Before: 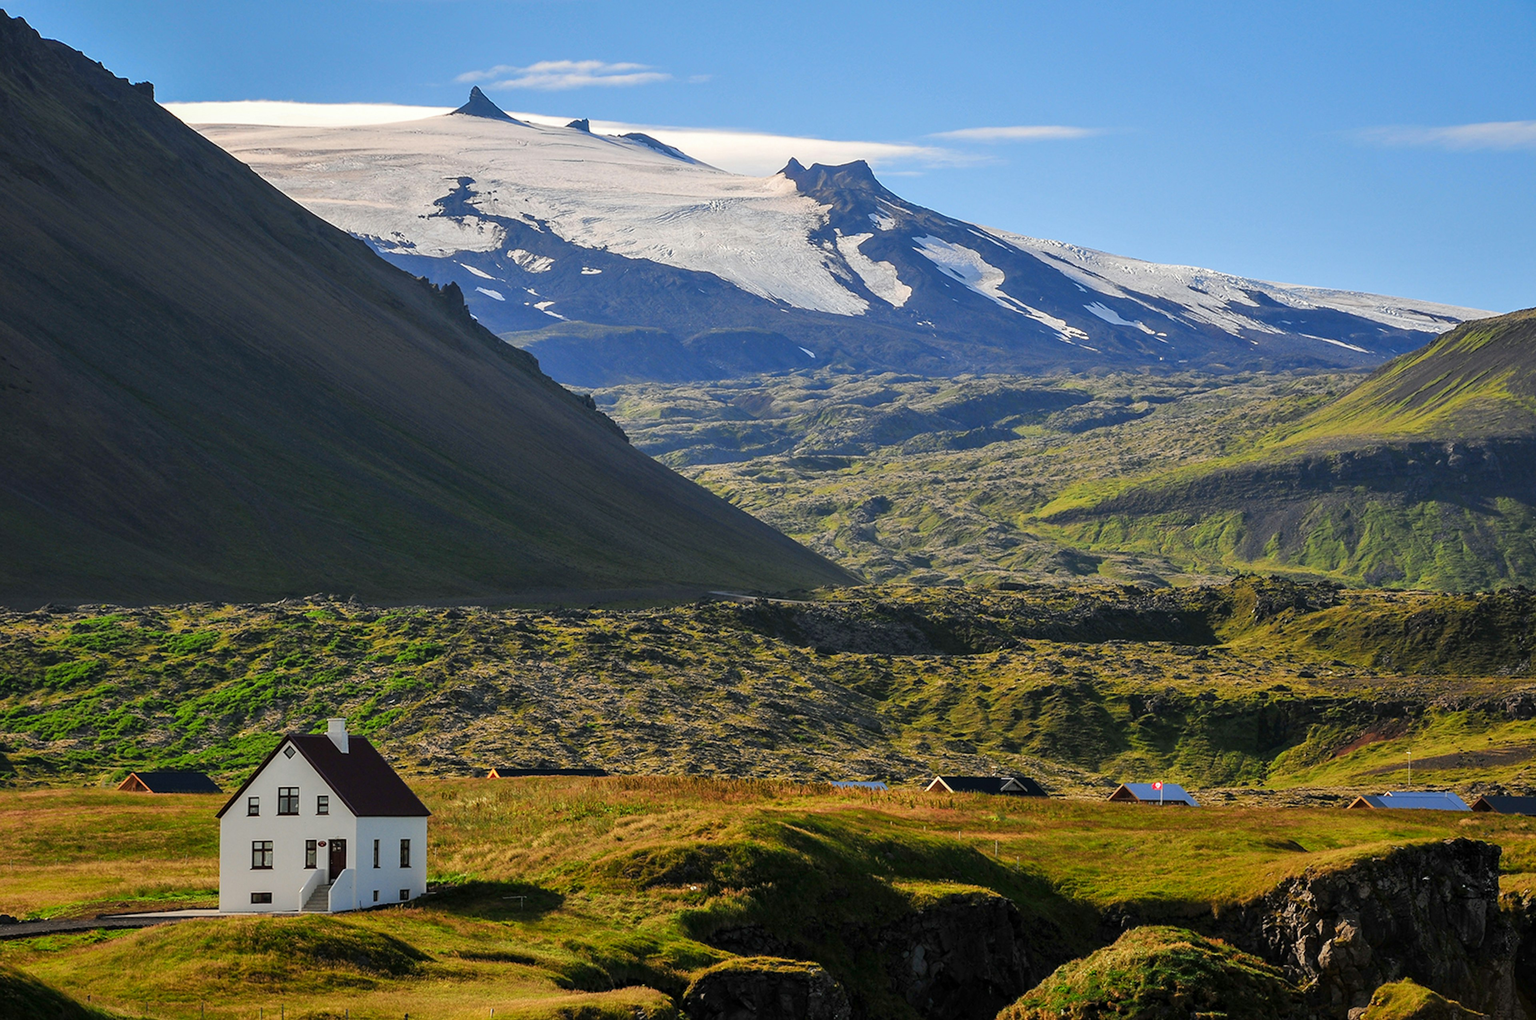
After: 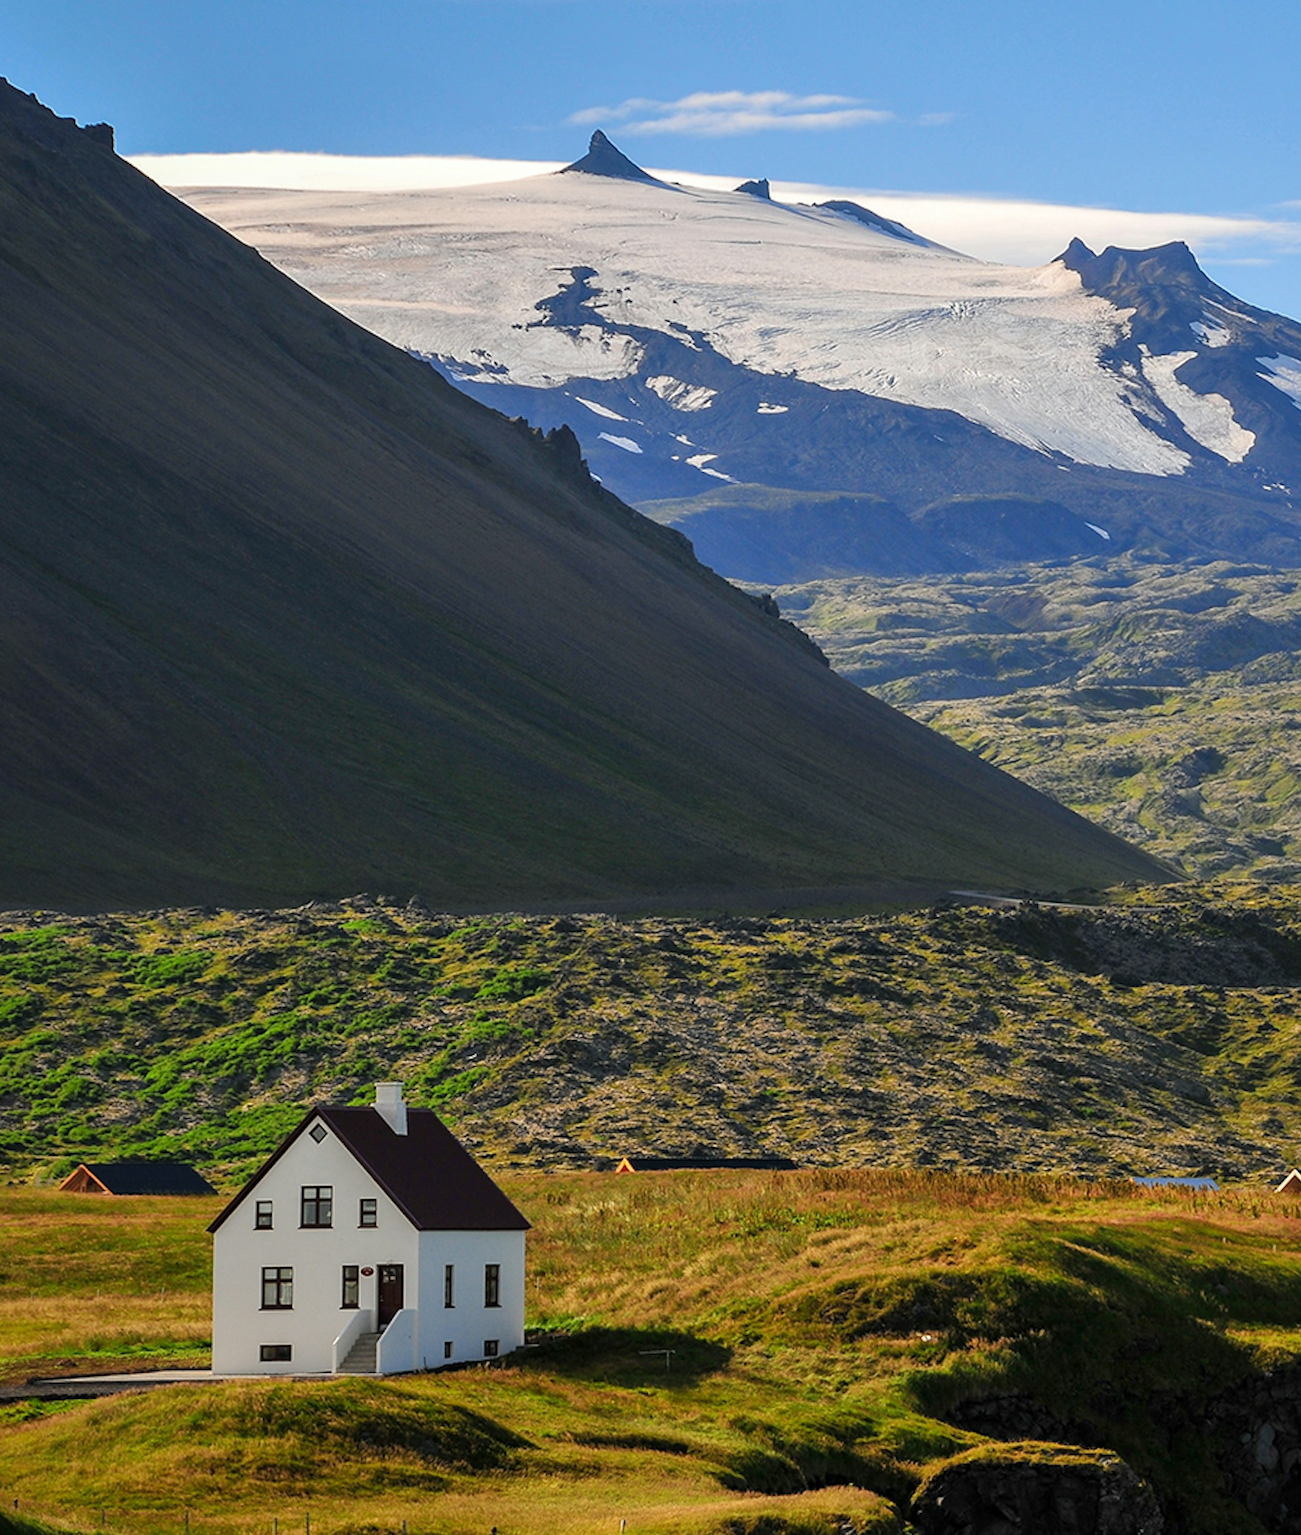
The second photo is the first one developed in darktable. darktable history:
exposure: compensate highlight preservation false
crop: left 5.114%, right 38.589%
